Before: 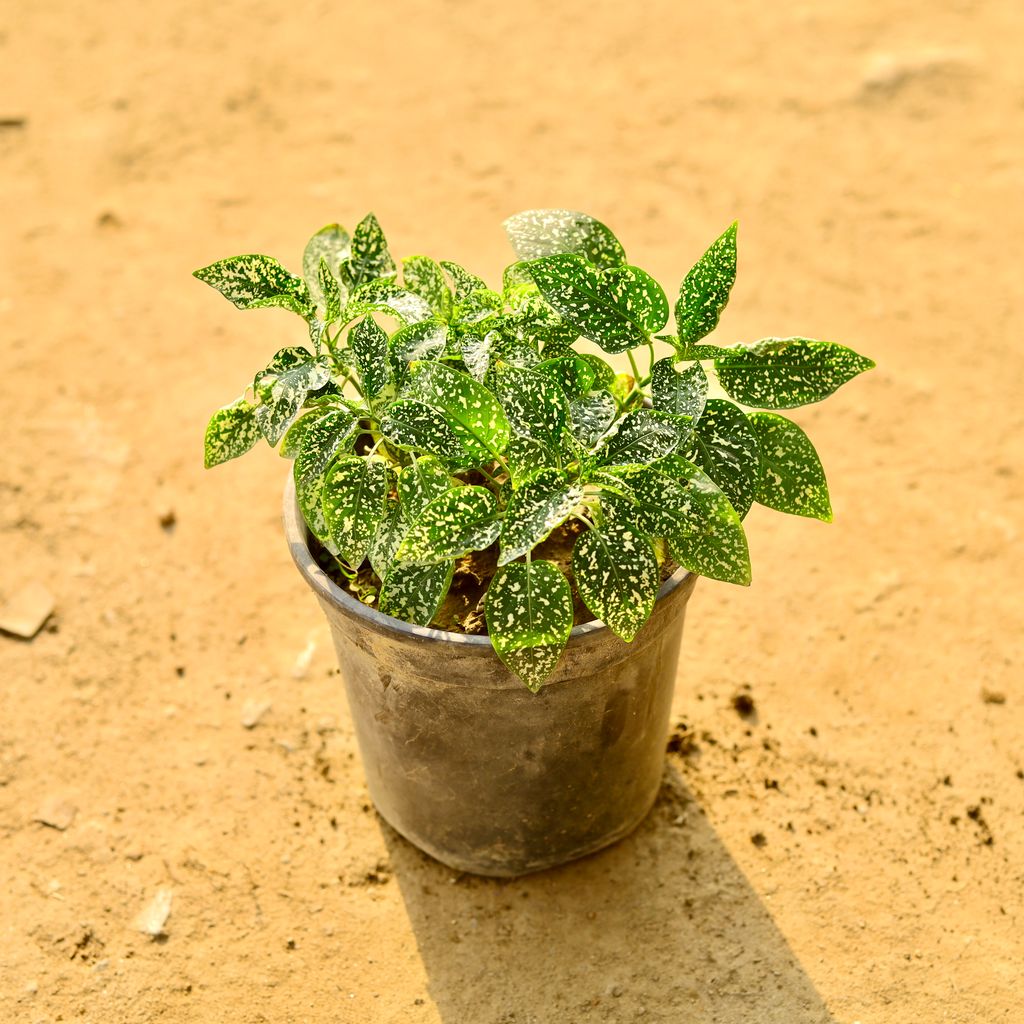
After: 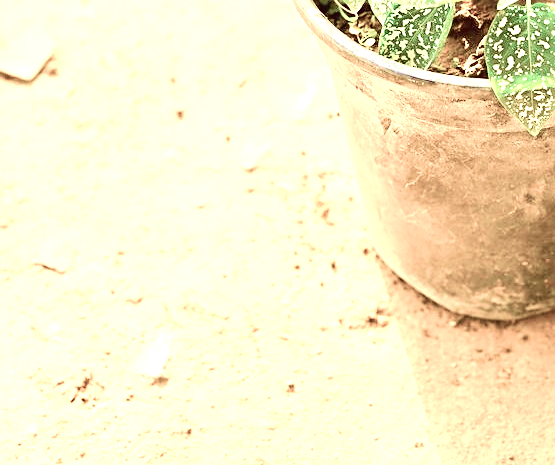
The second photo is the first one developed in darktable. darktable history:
levels: mode automatic, levels [0, 0.43, 0.984]
crop and rotate: top 54.419%, right 45.766%, bottom 0.144%
contrast brightness saturation: contrast -0.061, saturation -0.41
exposure: black level correction 0, exposure 1.982 EV, compensate highlight preservation false
tone curve: curves: ch0 [(0, 0.023) (0.113, 0.081) (0.204, 0.197) (0.498, 0.608) (0.709, 0.819) (0.984, 0.961)]; ch1 [(0, 0) (0.172, 0.123) (0.317, 0.272) (0.414, 0.382) (0.476, 0.479) (0.505, 0.501) (0.528, 0.54) (0.618, 0.647) (0.709, 0.764) (1, 1)]; ch2 [(0, 0) (0.411, 0.424) (0.492, 0.502) (0.521, 0.521) (0.55, 0.576) (0.686, 0.638) (1, 1)], color space Lab, independent channels, preserve colors none
velvia: on, module defaults
sharpen: on, module defaults
